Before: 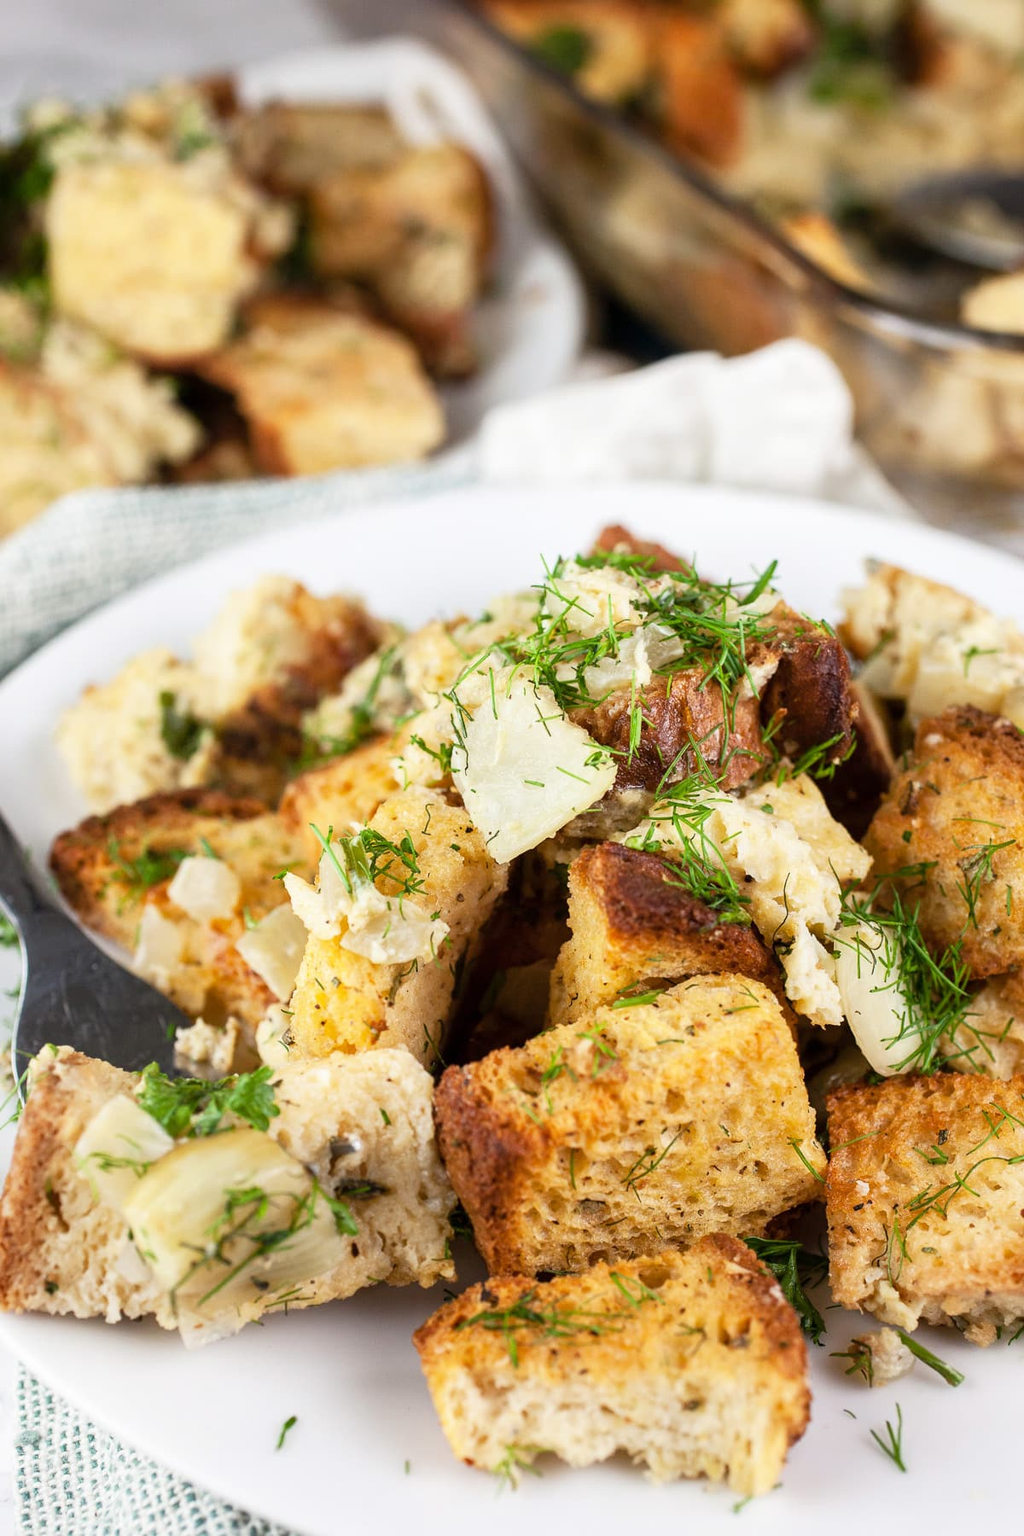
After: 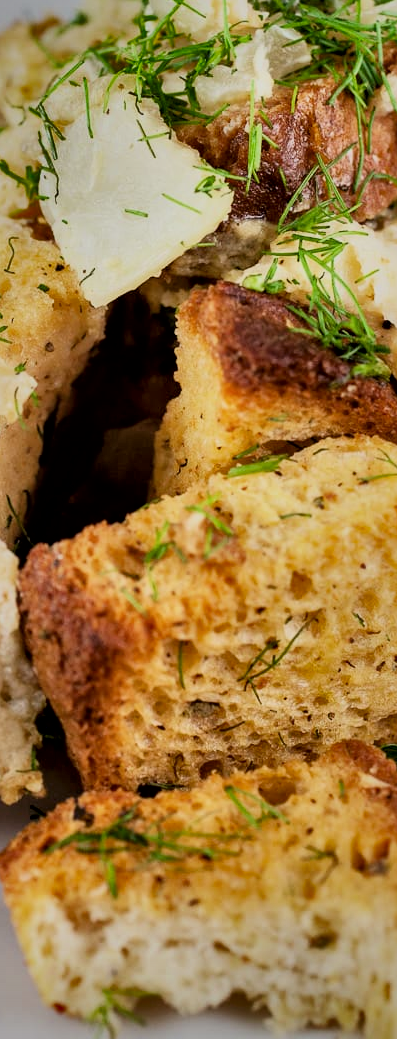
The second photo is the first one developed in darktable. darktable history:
exposure: black level correction 0.001, compensate highlight preservation false
local contrast: mode bilateral grid, contrast 25, coarseness 47, detail 151%, midtone range 0.2
crop: left 40.878%, top 39.176%, right 25.993%, bottom 3.081%
shadows and highlights: shadows 24.5, highlights -78.15, soften with gaussian
filmic rgb: black relative exposure -7.15 EV, white relative exposure 5.36 EV, hardness 3.02, color science v6 (2022)
